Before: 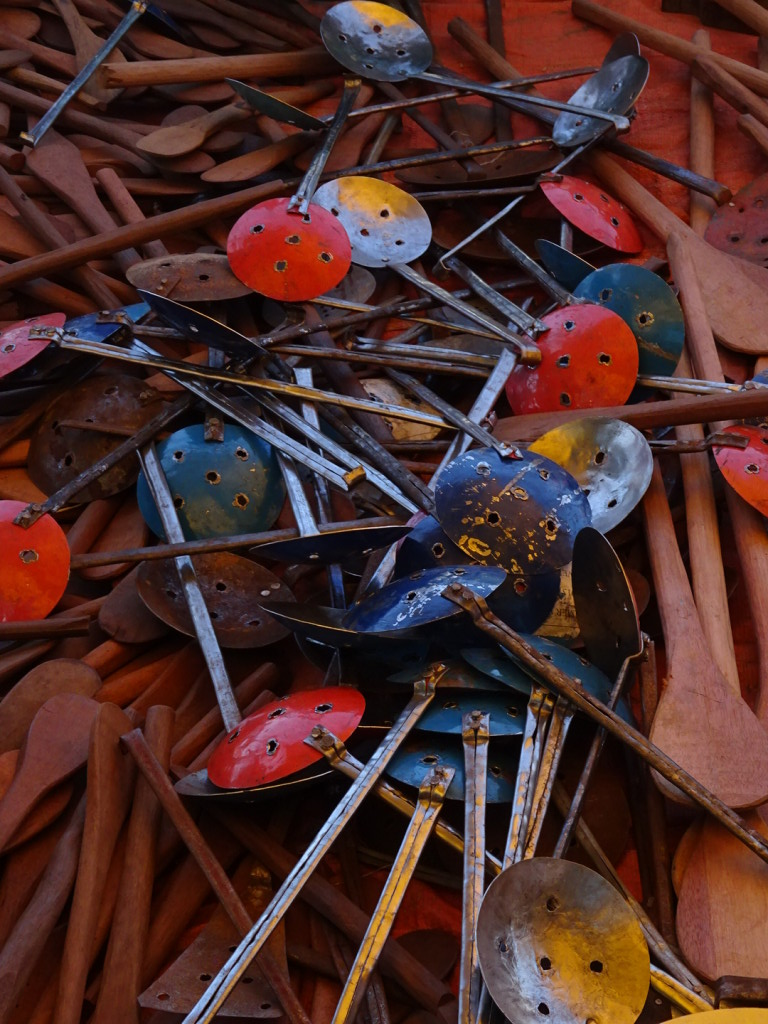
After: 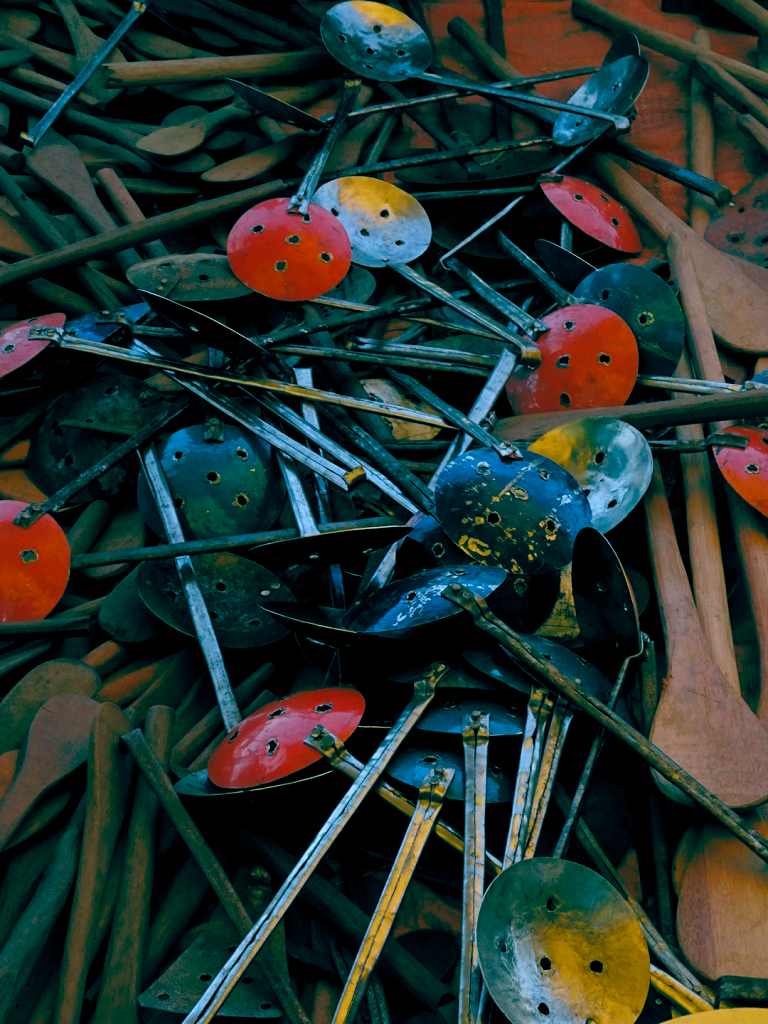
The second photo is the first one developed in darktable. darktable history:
tone equalizer: on, module defaults
color balance rgb: global offset › luminance -0.526%, global offset › chroma 0.903%, global offset › hue 175.63°, perceptual saturation grading › global saturation 20%, perceptual saturation grading › highlights -25.697%, perceptual saturation grading › shadows 24.745%, perceptual brilliance grading › global brilliance 2.909%
